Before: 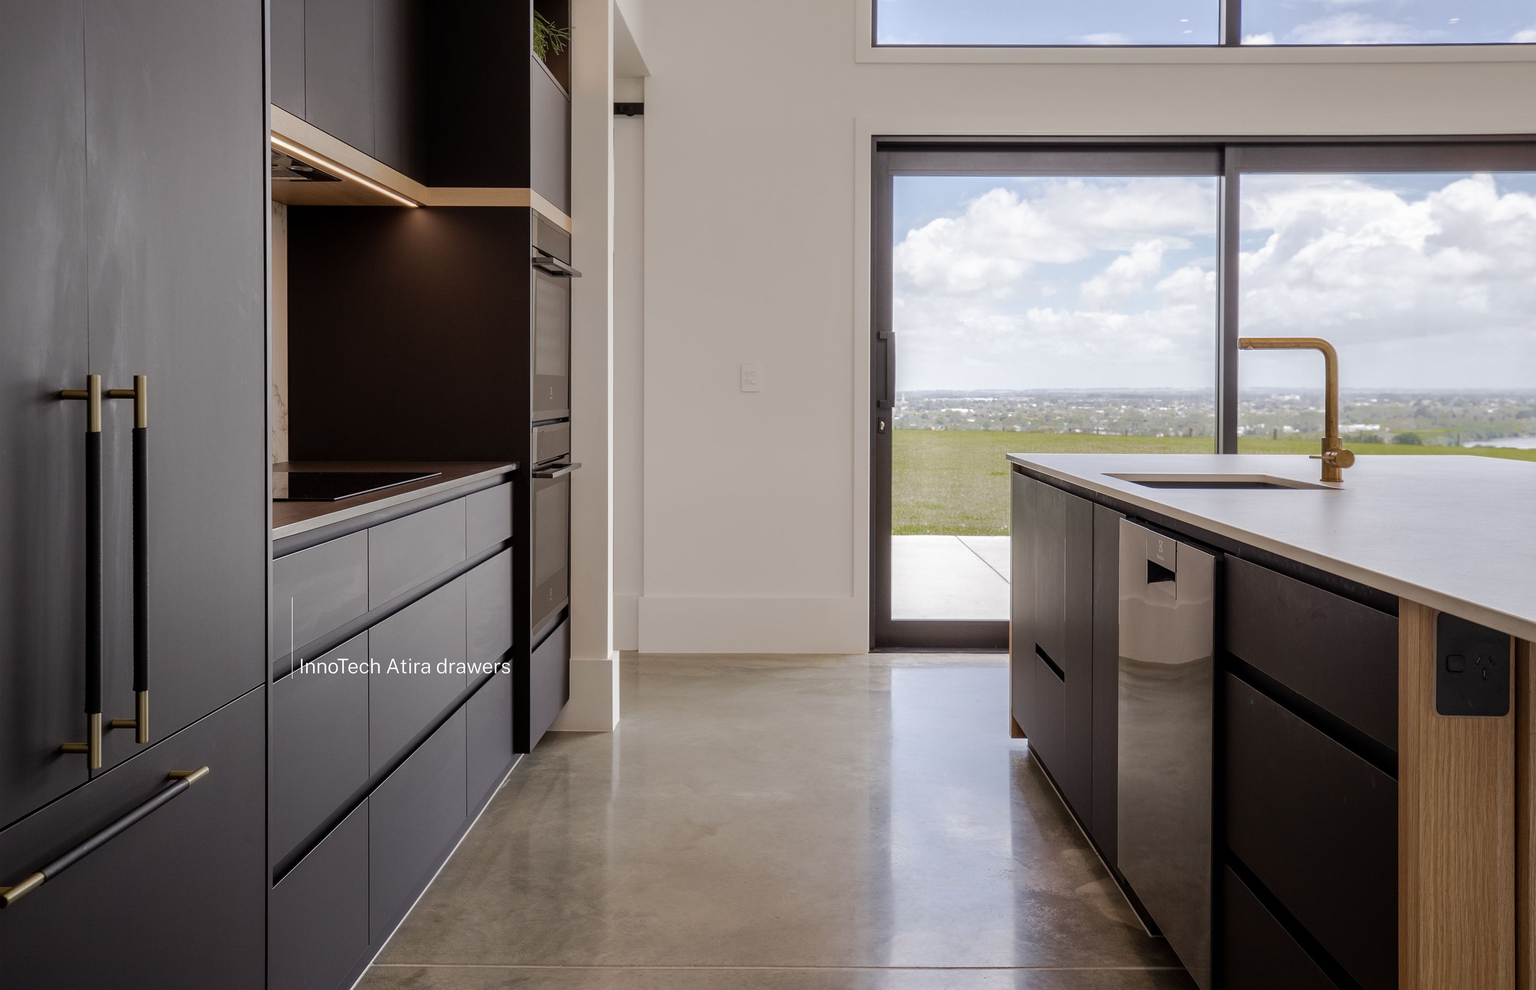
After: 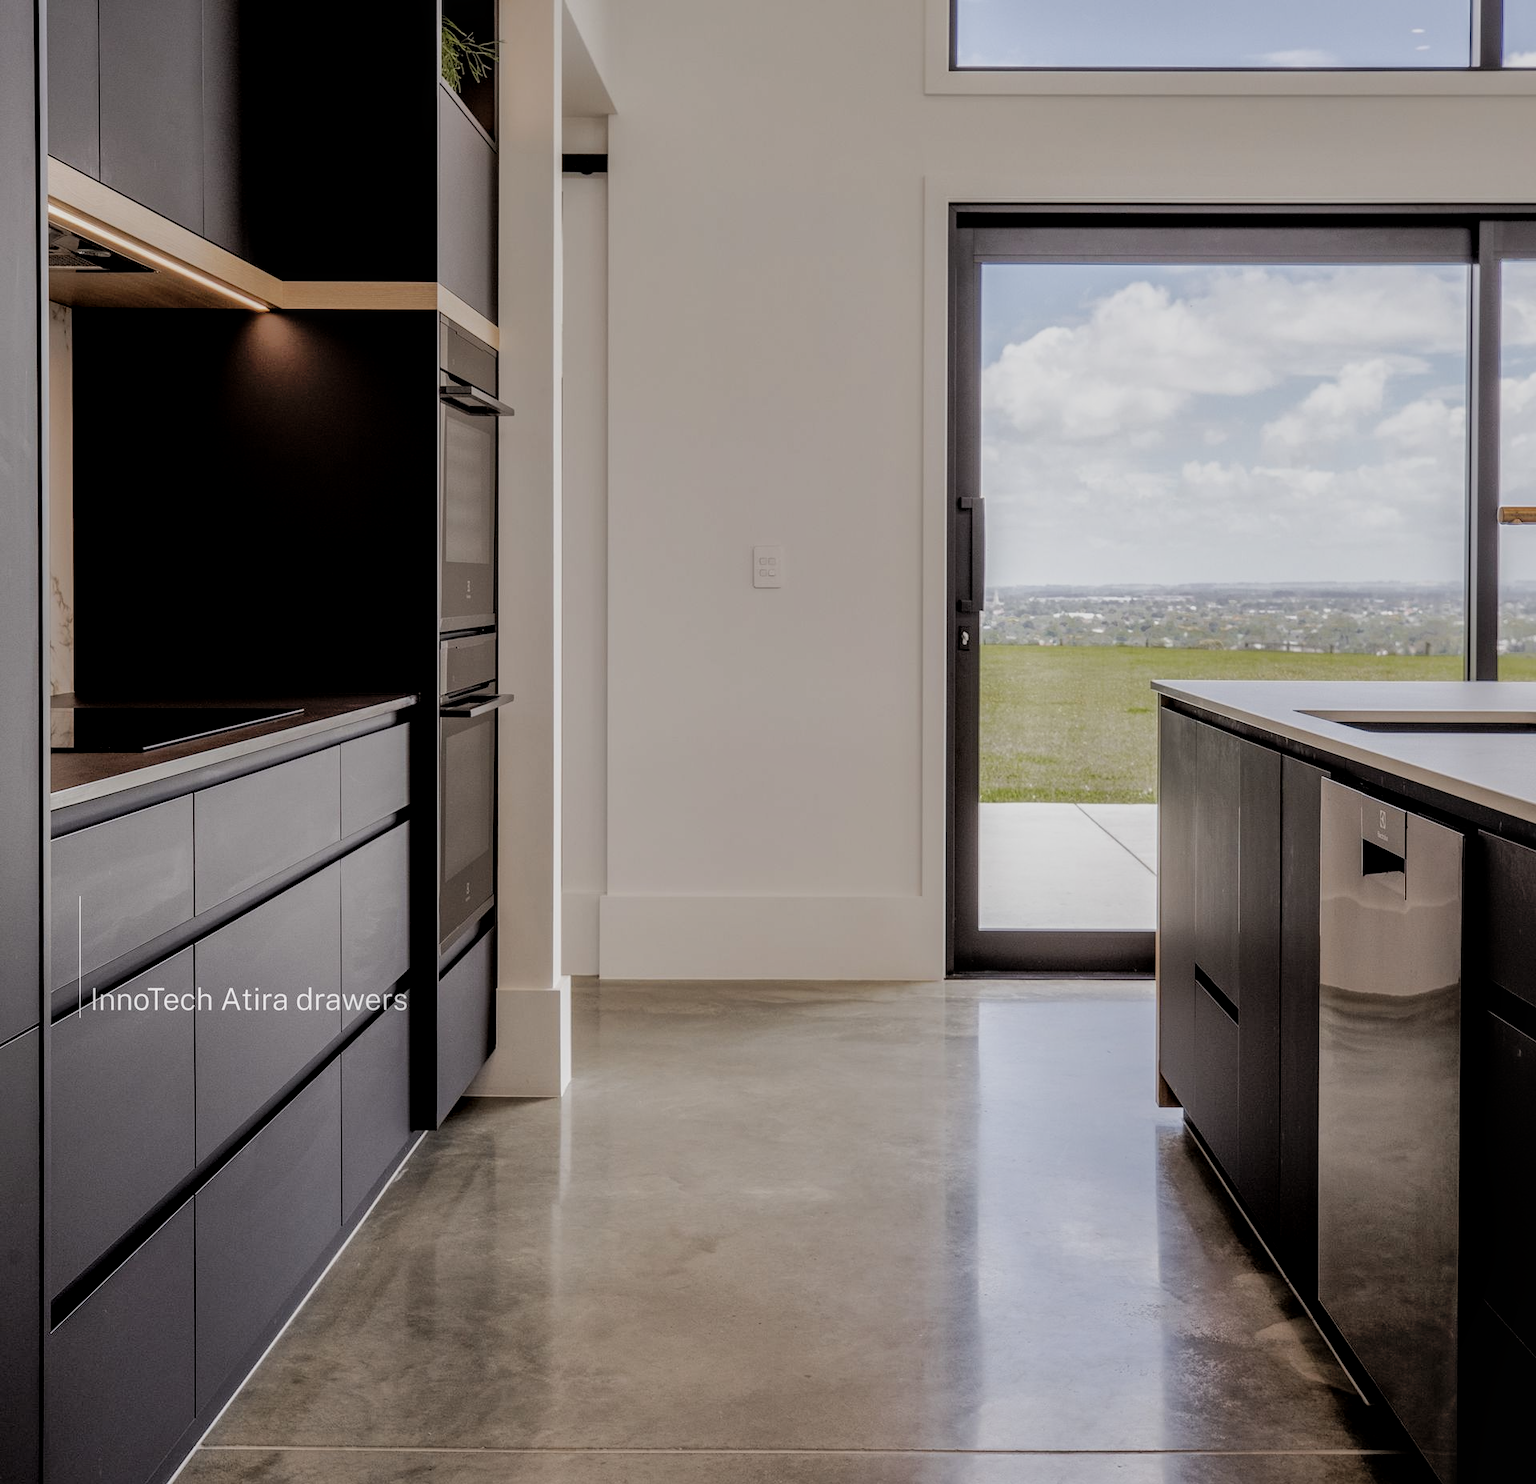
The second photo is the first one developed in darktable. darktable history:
crop and rotate: left 15.585%, right 17.726%
filmic rgb: black relative exposure -5.14 EV, white relative exposure 3.98 EV, hardness 2.9, contrast 1.3, highlights saturation mix -28.77%
shadows and highlights: on, module defaults
local contrast: on, module defaults
